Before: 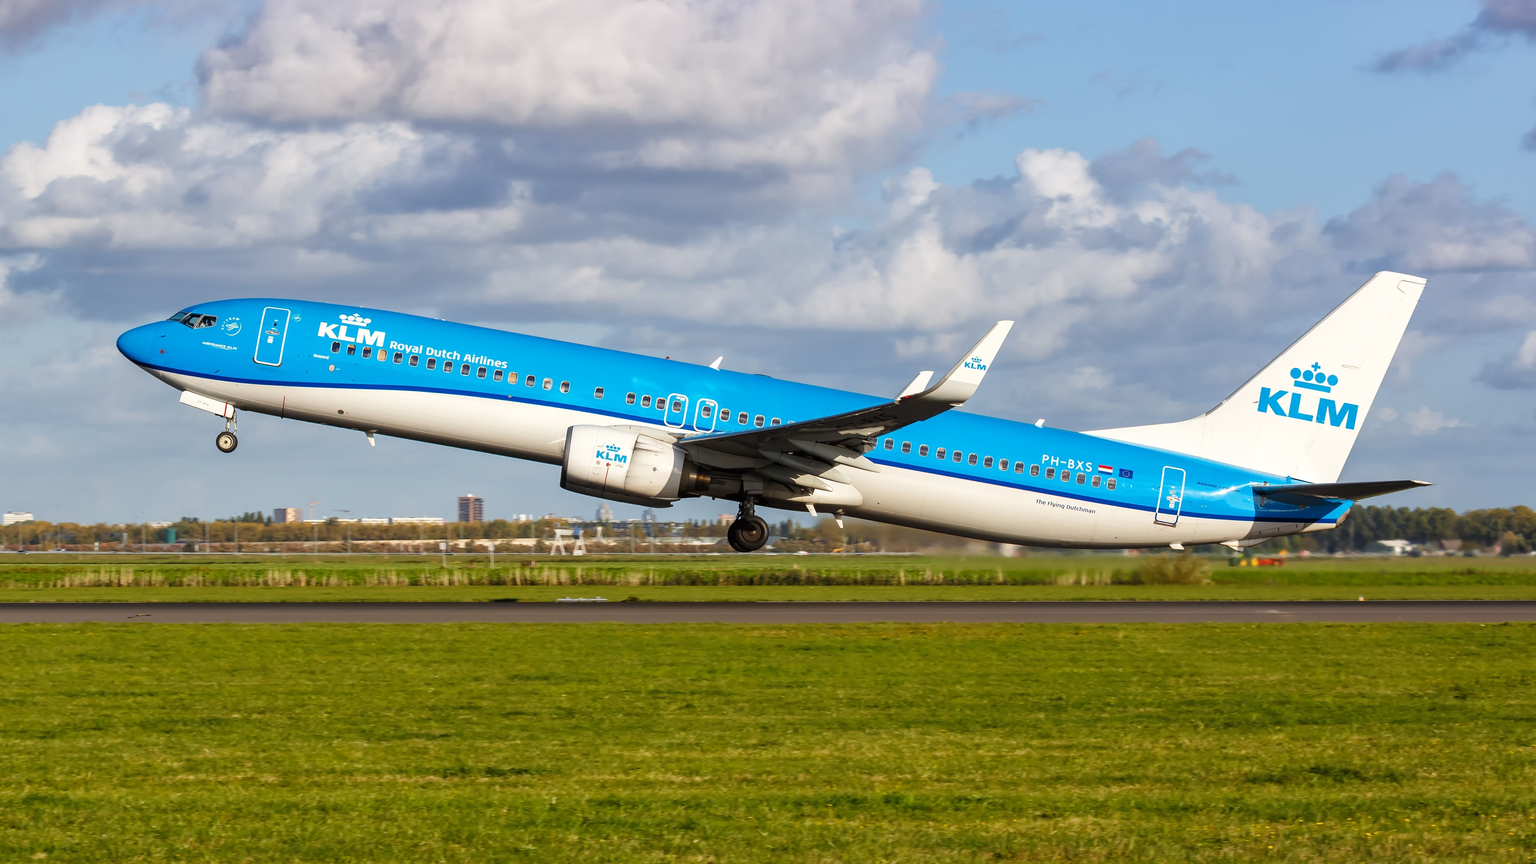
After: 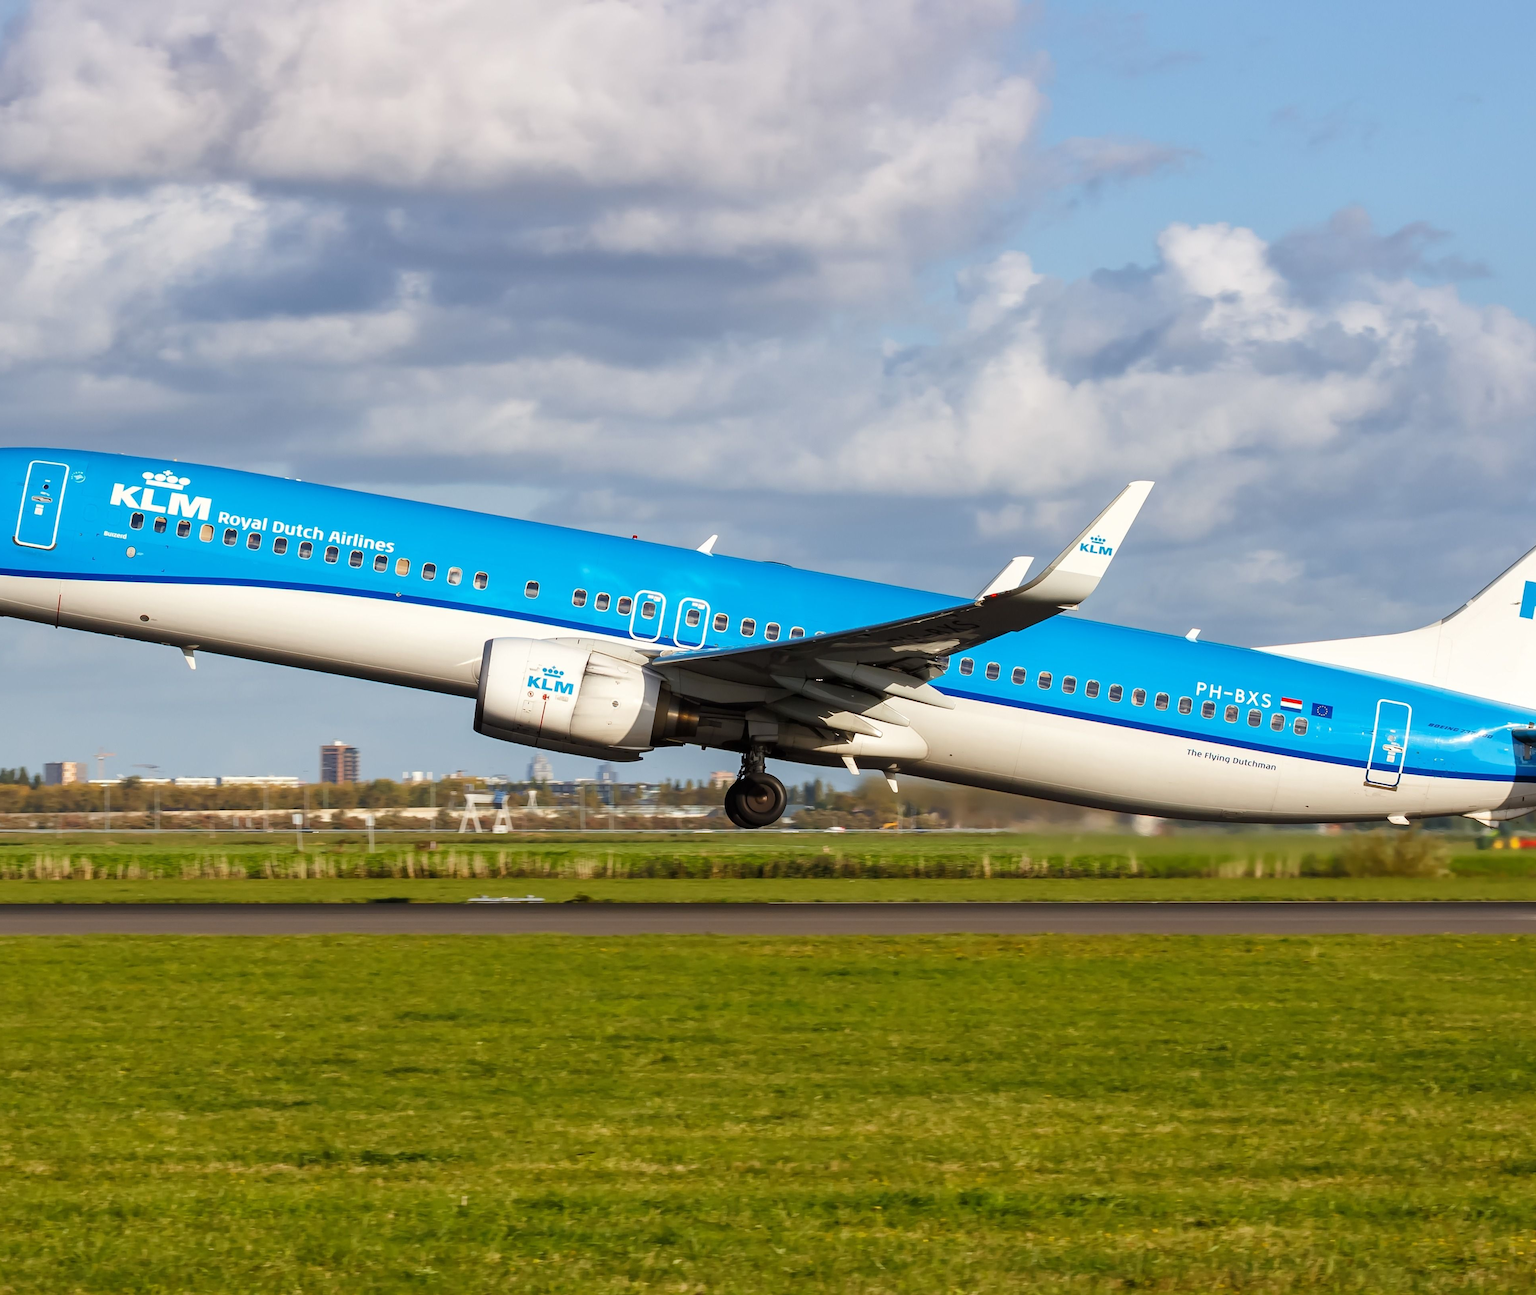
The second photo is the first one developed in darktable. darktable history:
crop and rotate: left 15.921%, right 17.391%
